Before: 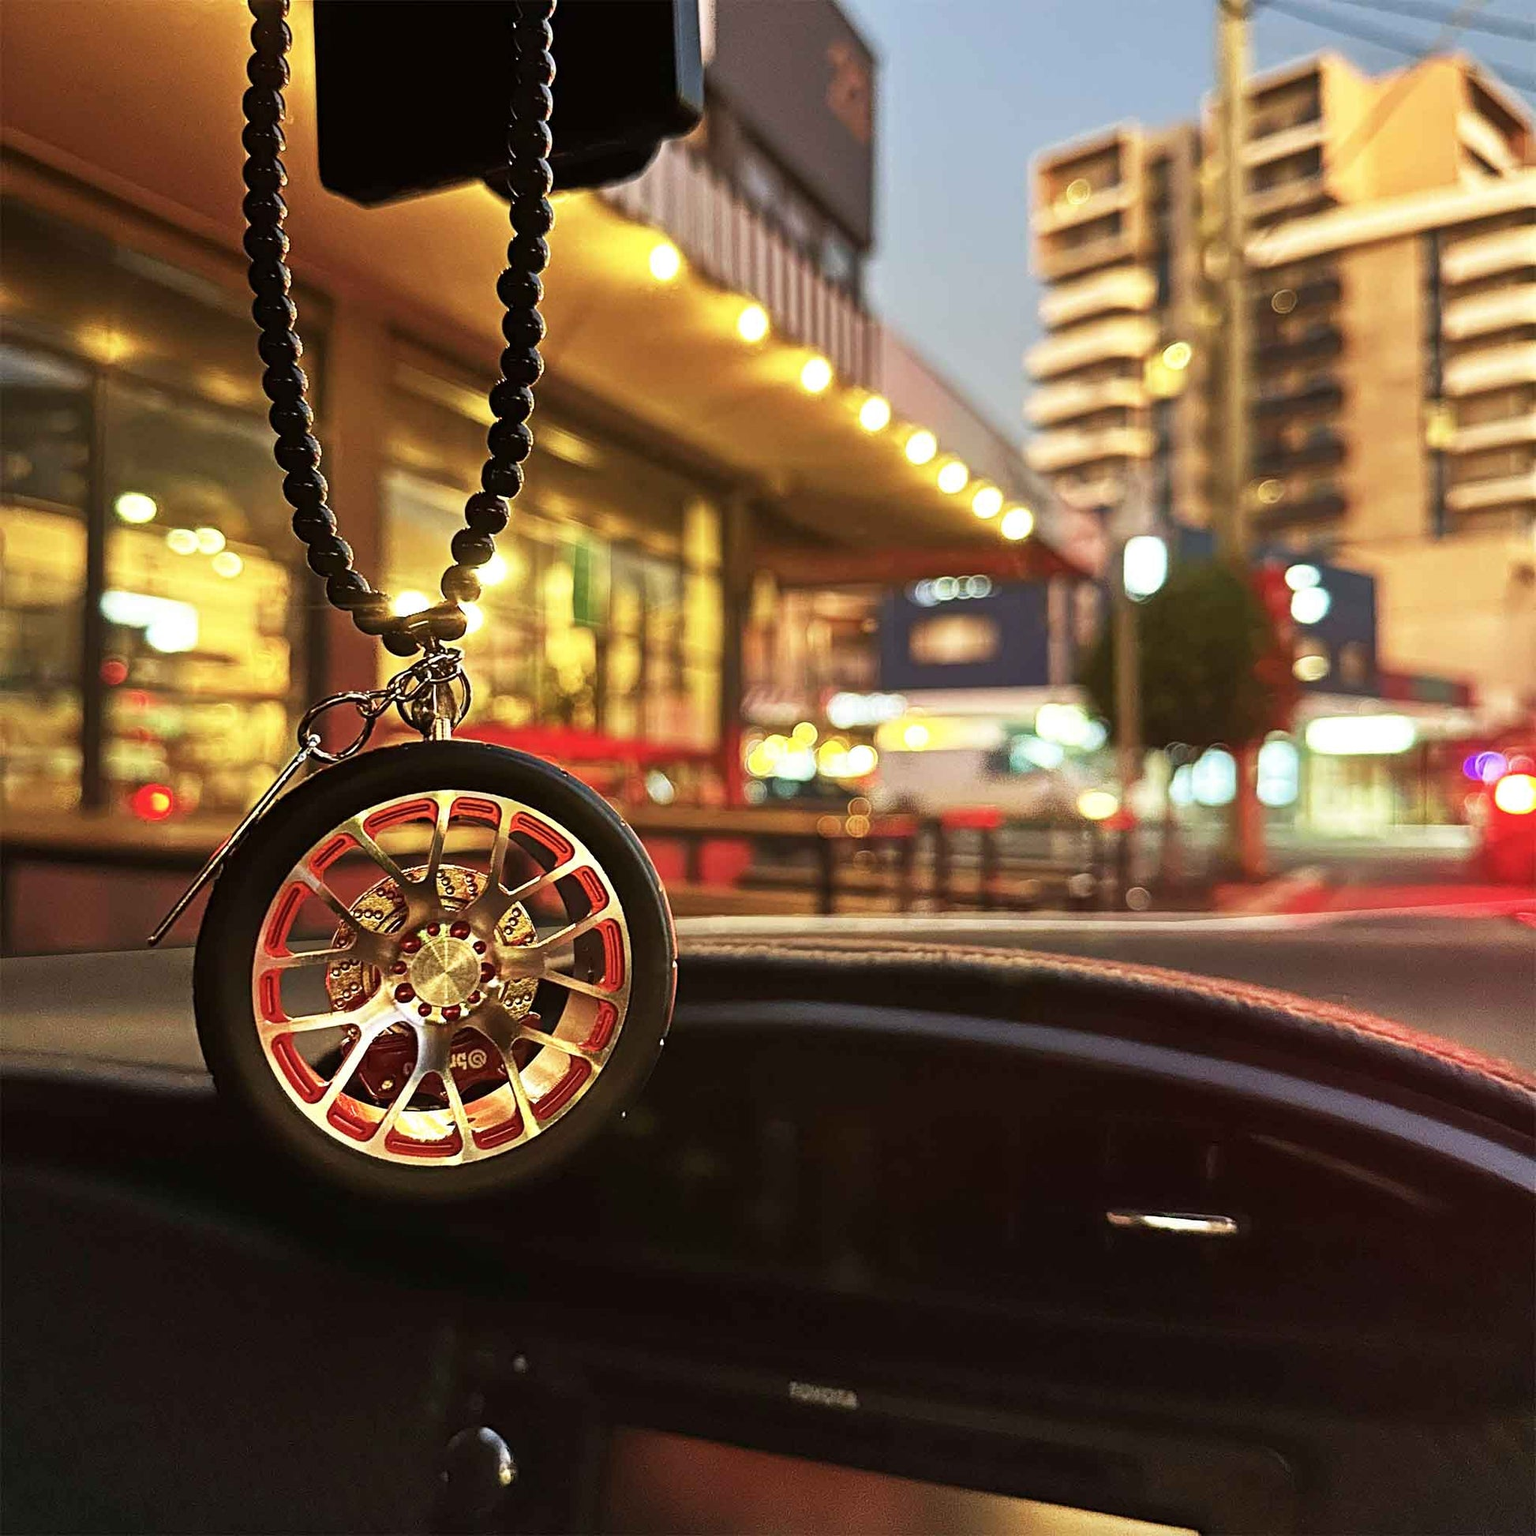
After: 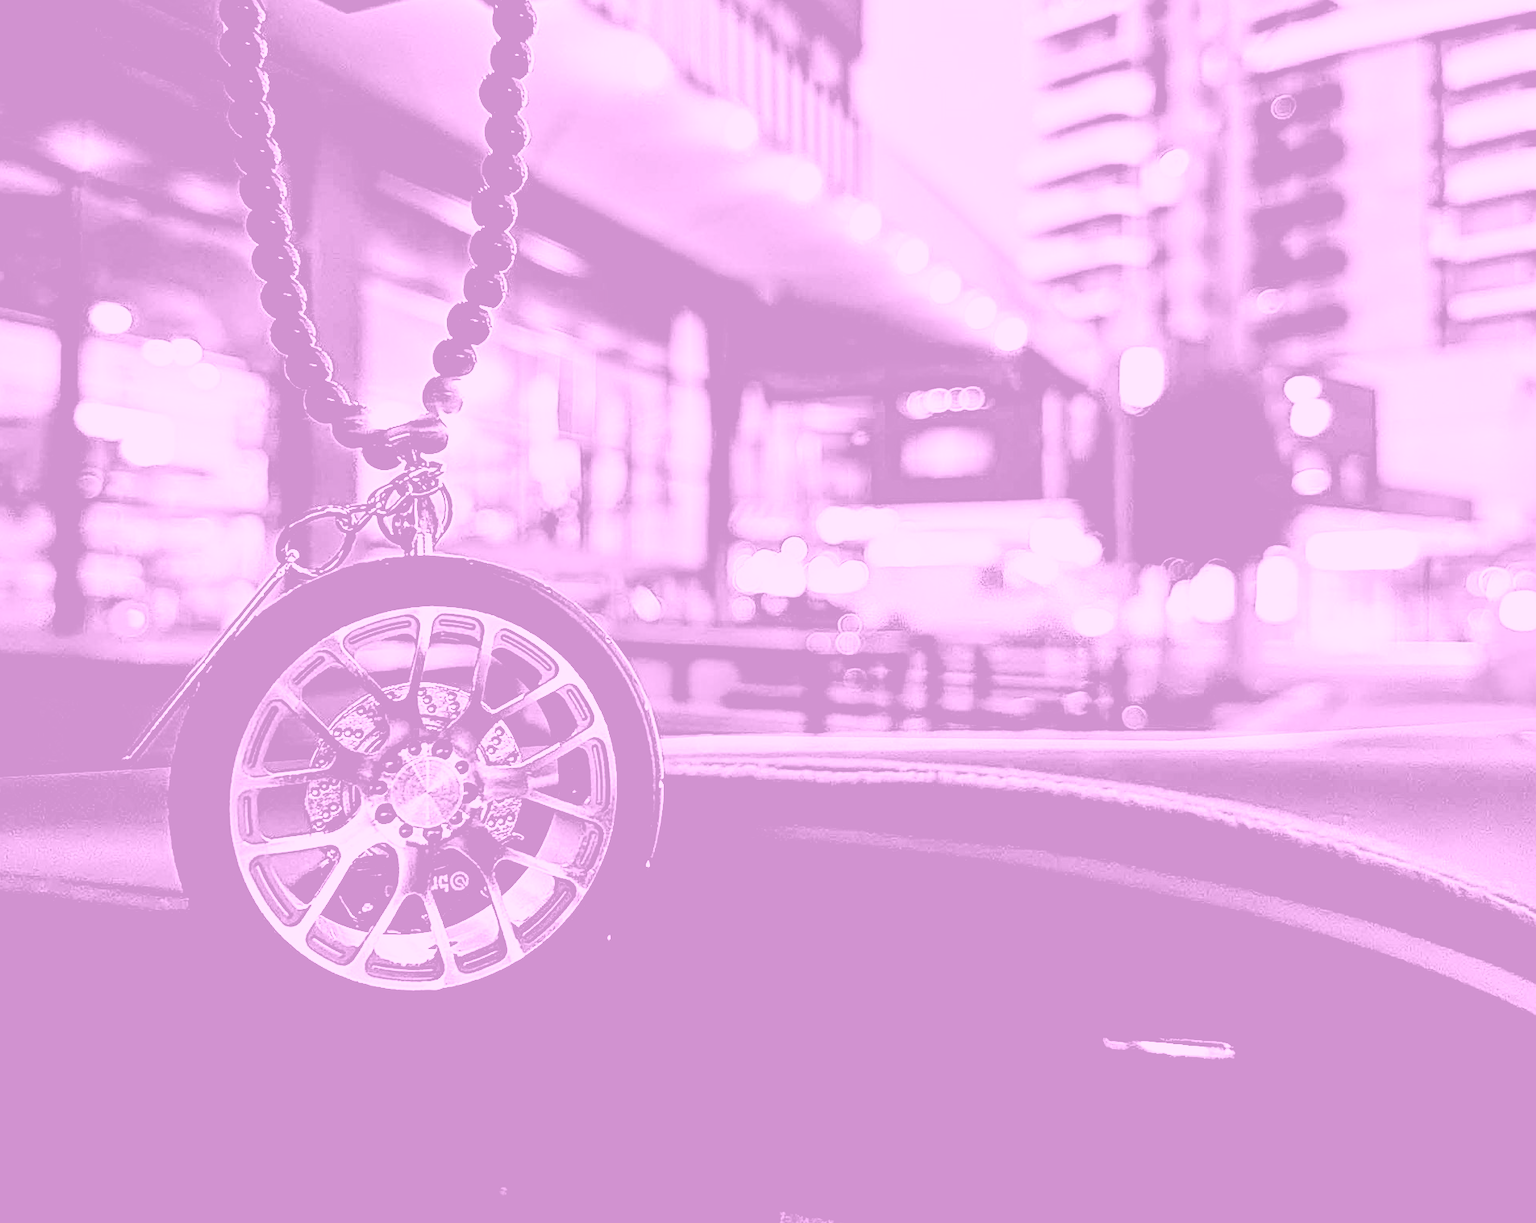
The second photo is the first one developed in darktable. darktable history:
exposure: black level correction 0.001, exposure -0.125 EV, compensate exposure bias true, compensate highlight preservation false
crop and rotate: left 1.814%, top 12.818%, right 0.25%, bottom 9.225%
colorize: hue 331.2°, saturation 75%, source mix 30.28%, lightness 70.52%, version 1
white balance: red 0.967, blue 1.049
sharpen: on, module defaults
color calibration: output gray [0.267, 0.423, 0.267, 0], illuminant same as pipeline (D50), adaptation none (bypass)
filmic rgb: middle gray luminance 13.55%, black relative exposure -1.97 EV, white relative exposure 3.1 EV, threshold 6 EV, target black luminance 0%, hardness 1.79, latitude 59.23%, contrast 1.728, highlights saturation mix 5%, shadows ↔ highlights balance -37.52%, add noise in highlights 0, color science v3 (2019), use custom middle-gray values true, iterations of high-quality reconstruction 0, contrast in highlights soft, enable highlight reconstruction true
